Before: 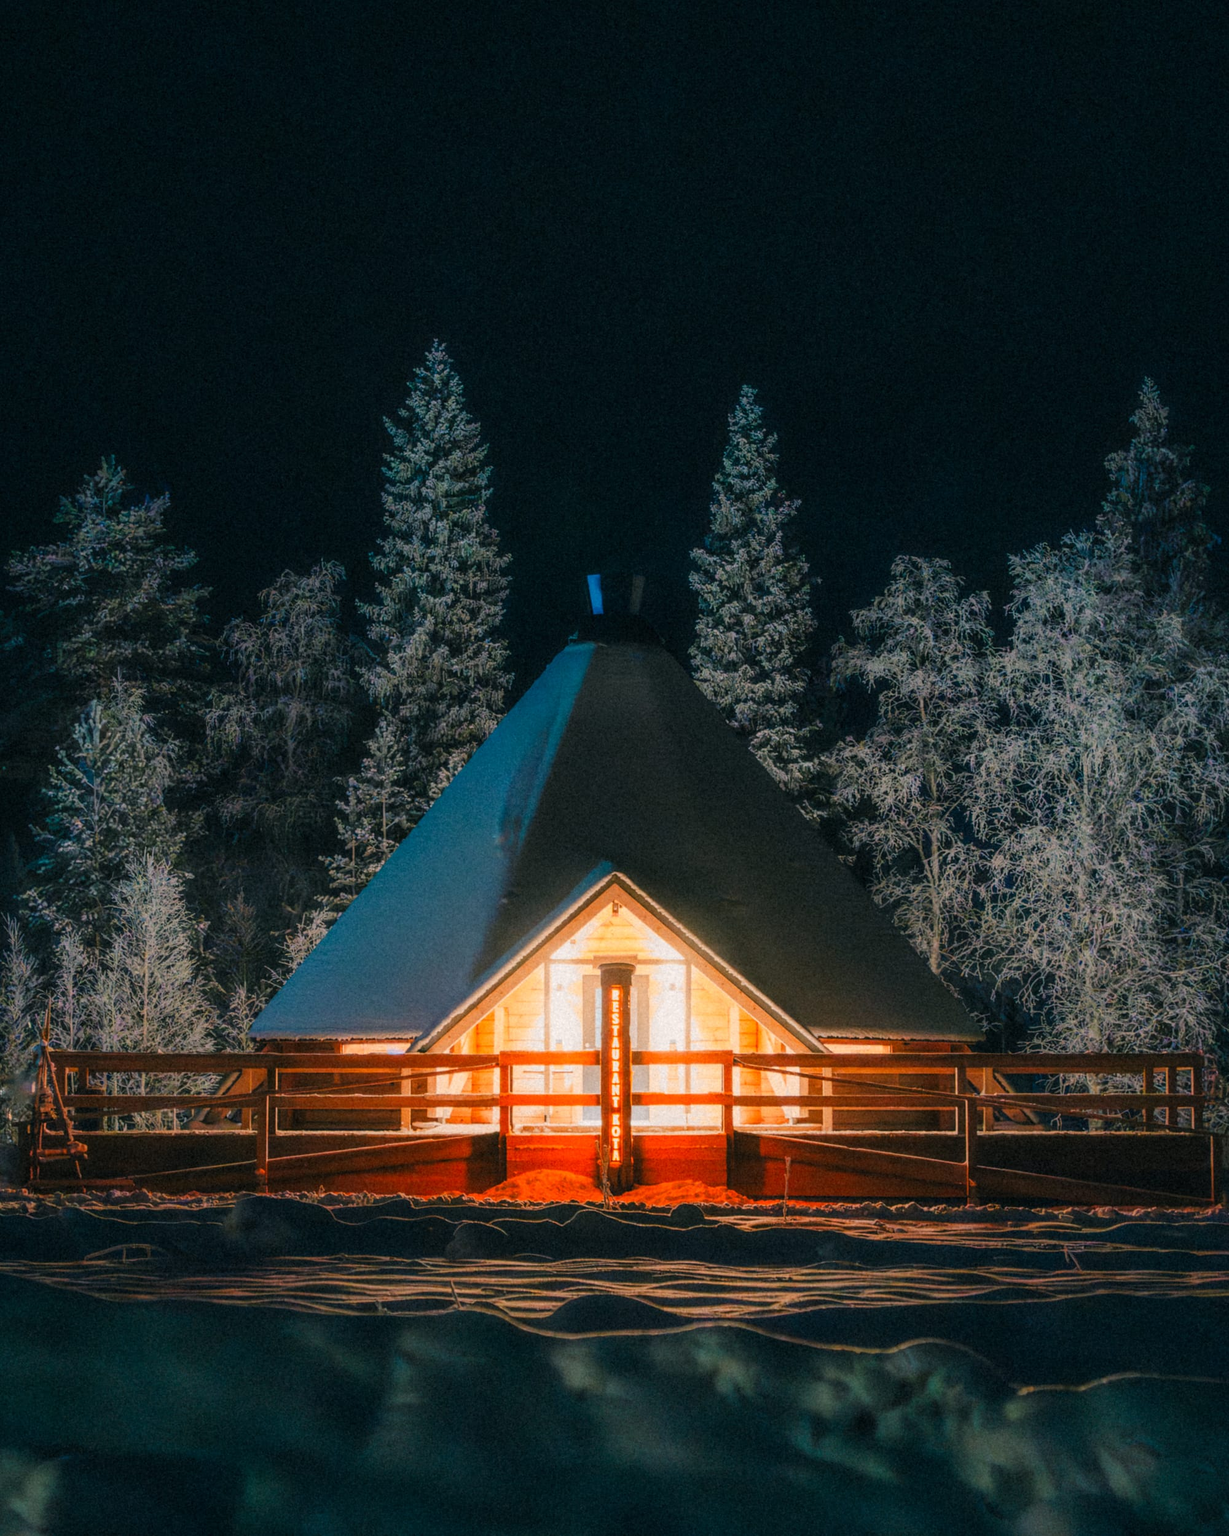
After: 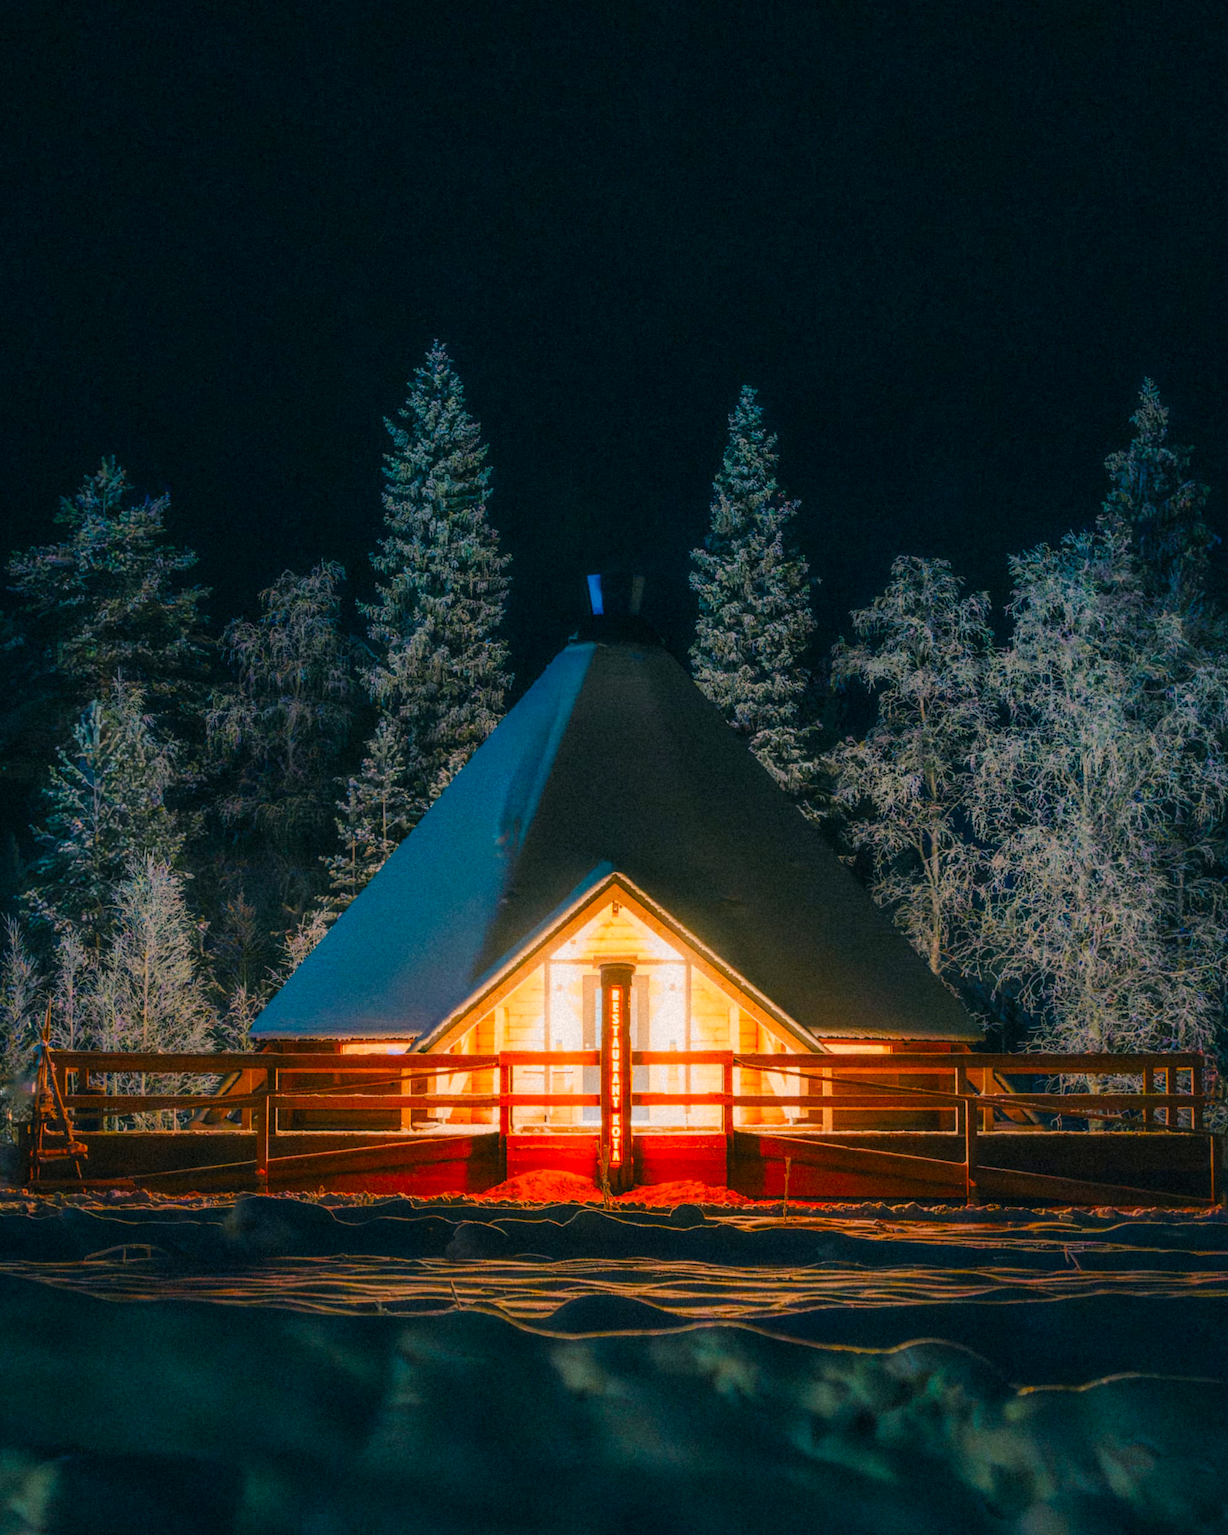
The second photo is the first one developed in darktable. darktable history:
velvia: strength 31.96%, mid-tones bias 0.201
